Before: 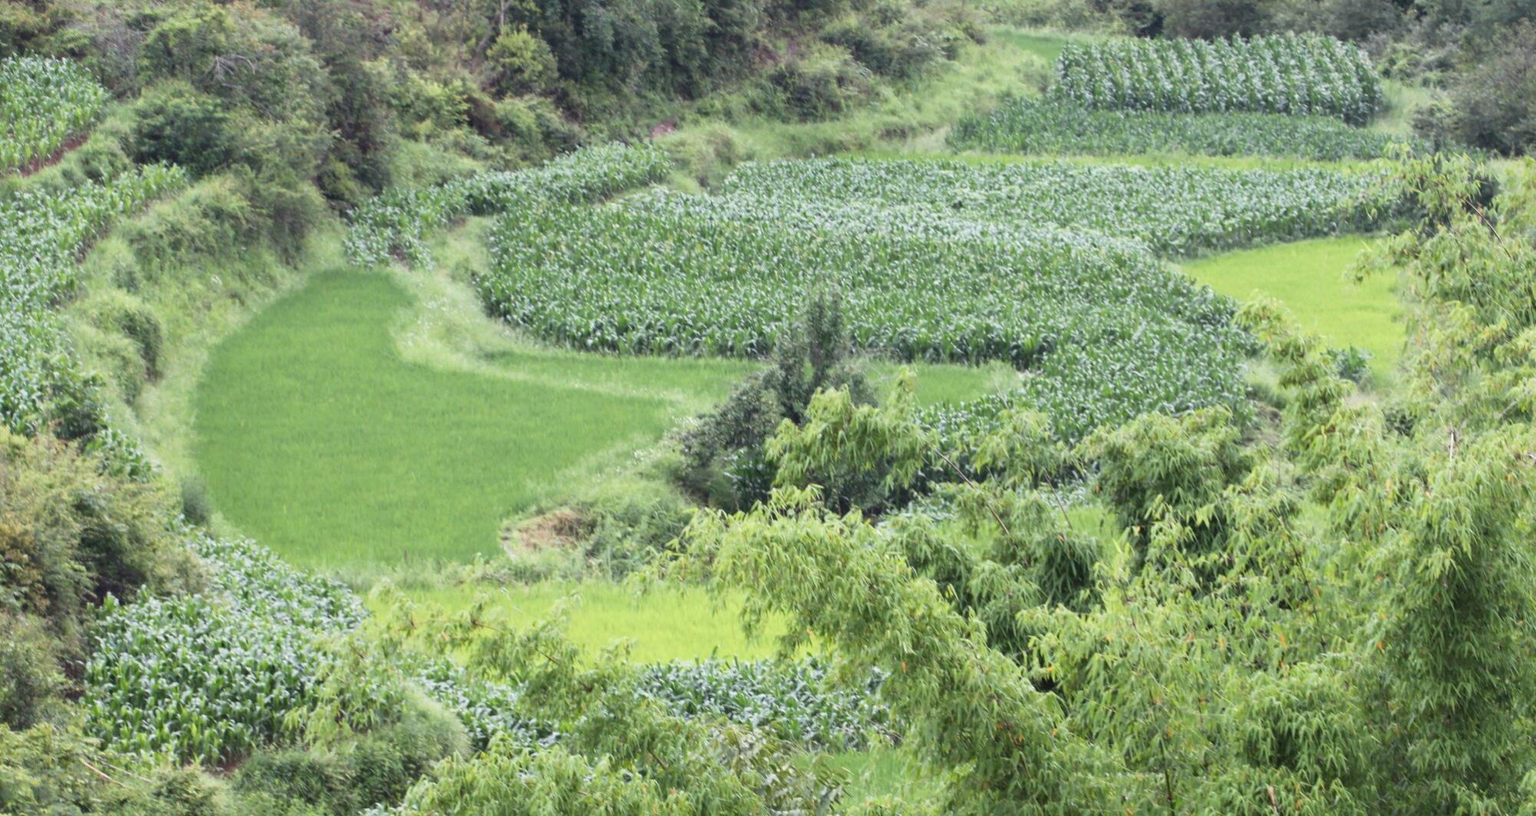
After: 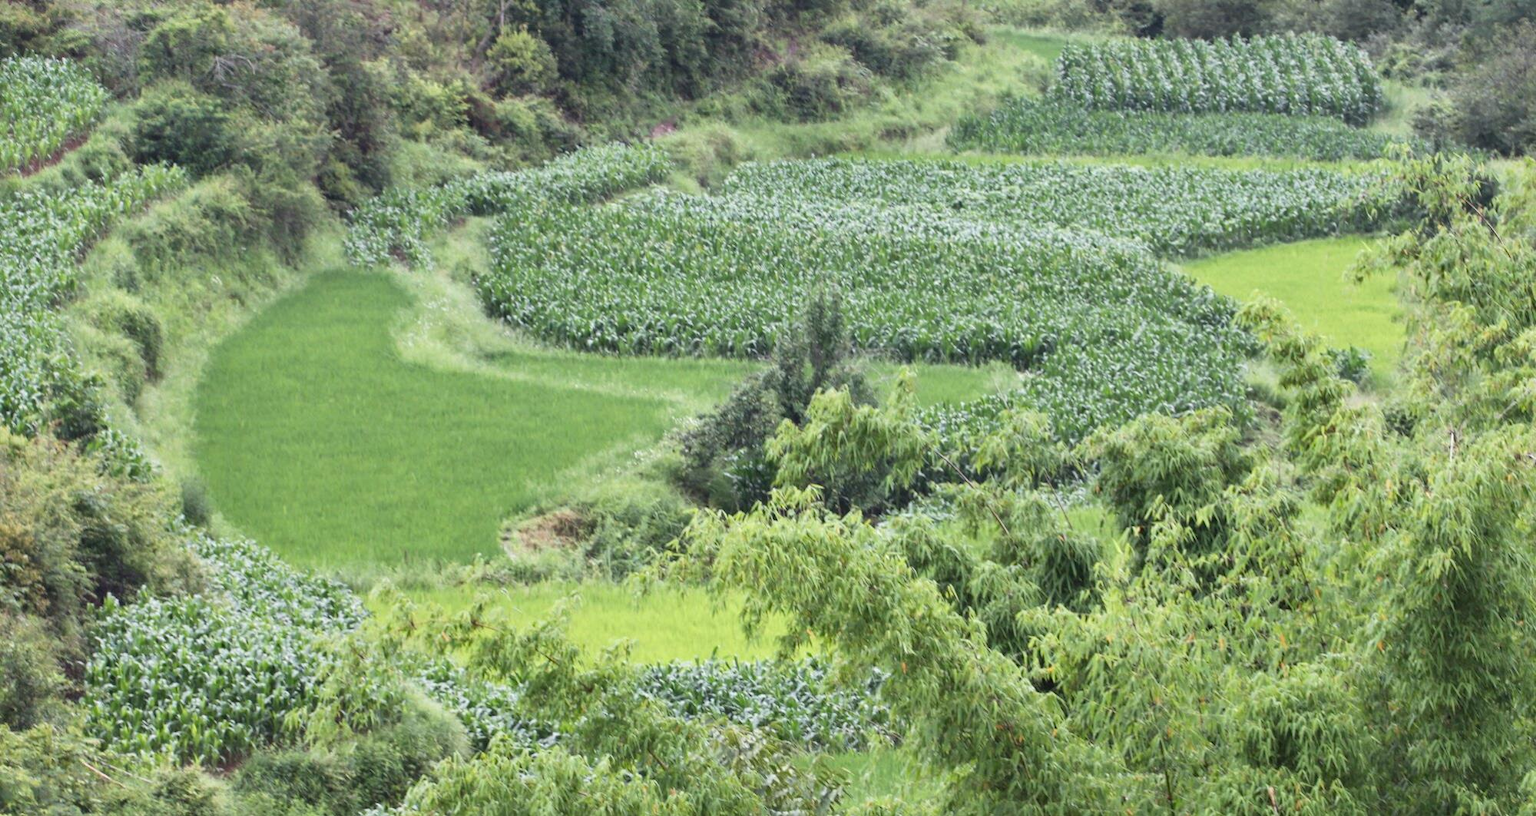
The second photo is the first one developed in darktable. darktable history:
white balance: emerald 1
shadows and highlights: shadows 12, white point adjustment 1.2, soften with gaussian
